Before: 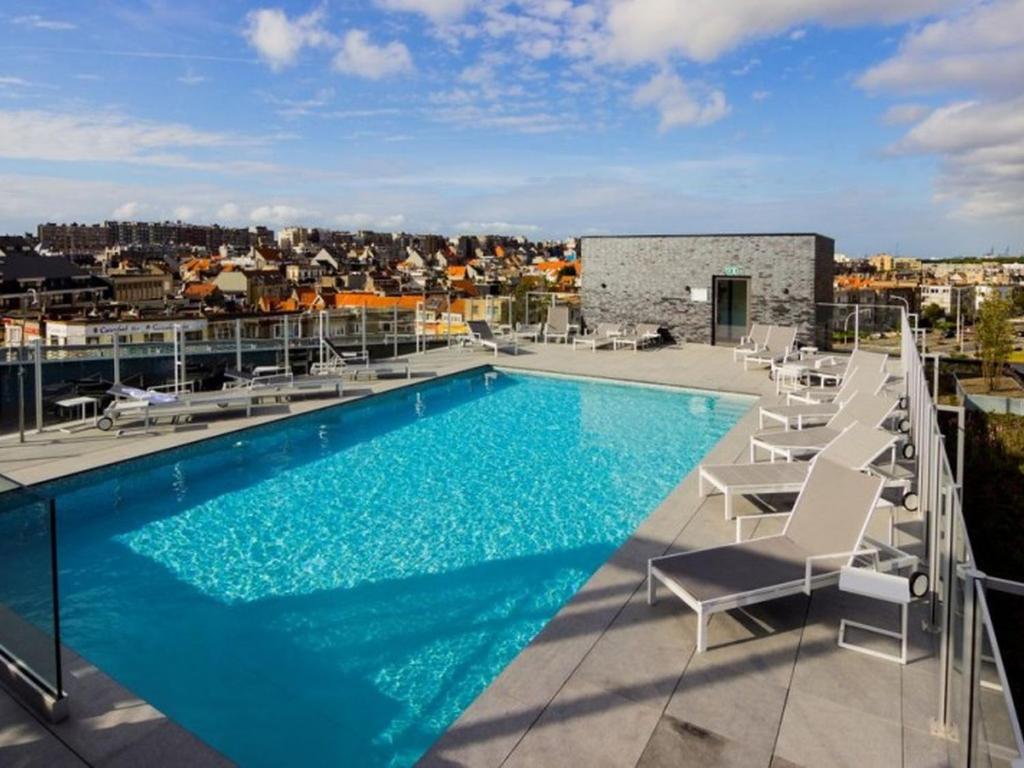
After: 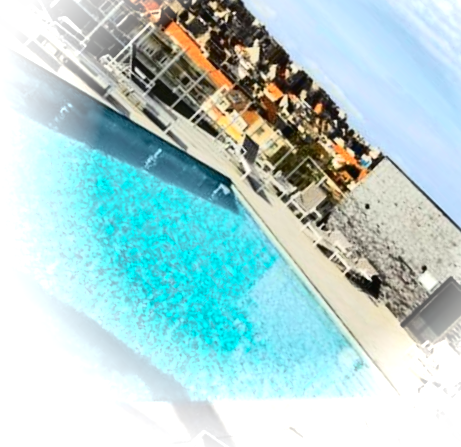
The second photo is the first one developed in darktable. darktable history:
shadows and highlights: soften with gaussian
vignetting: brightness 0.985, saturation -0.49, center (0.216, -0.241)
crop and rotate: angle -45.42°, top 16.336%, right 0.951%, bottom 11.631%
tone curve: curves: ch0 [(0, 0.032) (0.078, 0.052) (0.236, 0.168) (0.43, 0.472) (0.508, 0.566) (0.66, 0.754) (0.79, 0.883) (0.994, 0.974)]; ch1 [(0, 0) (0.161, 0.092) (0.35, 0.33) (0.379, 0.401) (0.456, 0.456) (0.508, 0.501) (0.547, 0.531) (0.573, 0.563) (0.625, 0.602) (0.718, 0.734) (1, 1)]; ch2 [(0, 0) (0.369, 0.427) (0.44, 0.434) (0.502, 0.501) (0.54, 0.537) (0.586, 0.59) (0.621, 0.604) (1, 1)], color space Lab, independent channels, preserve colors none
exposure: black level correction 0, exposure 0.499 EV, compensate highlight preservation false
